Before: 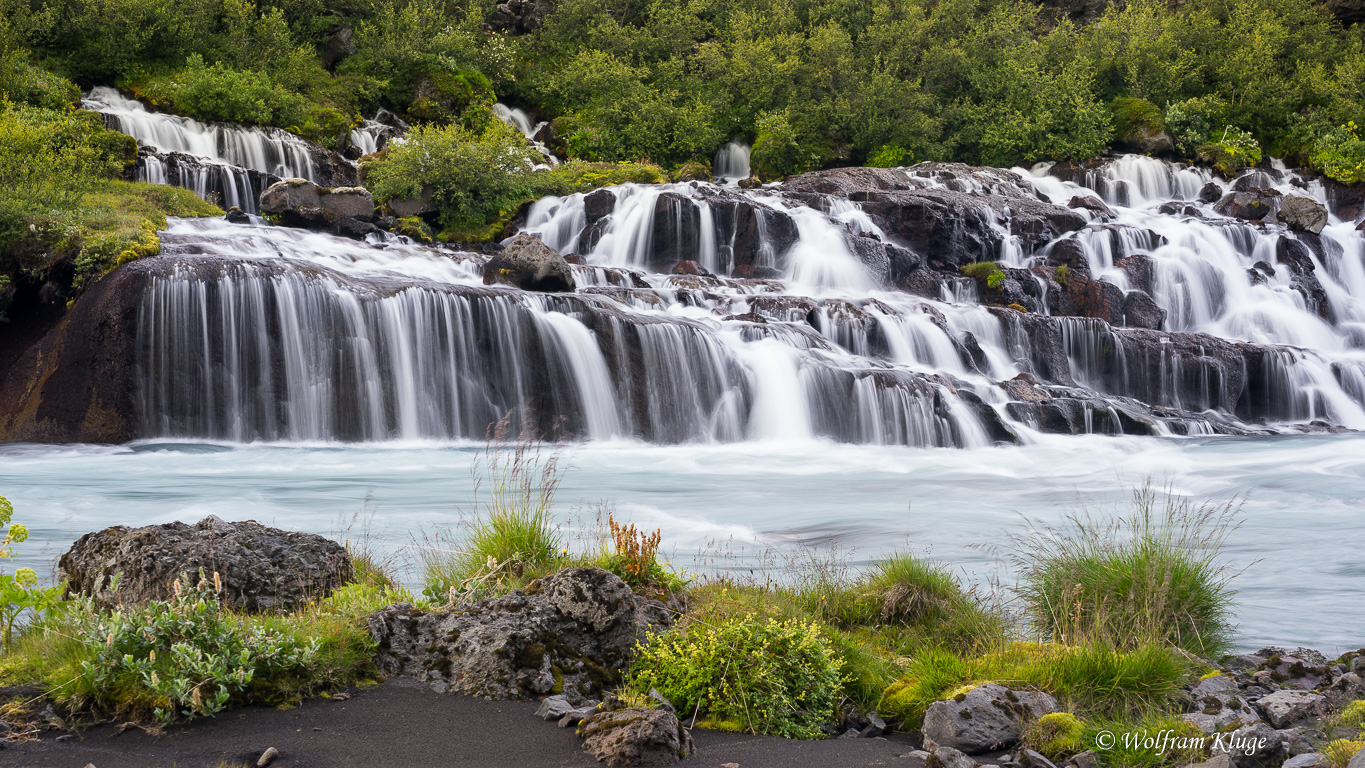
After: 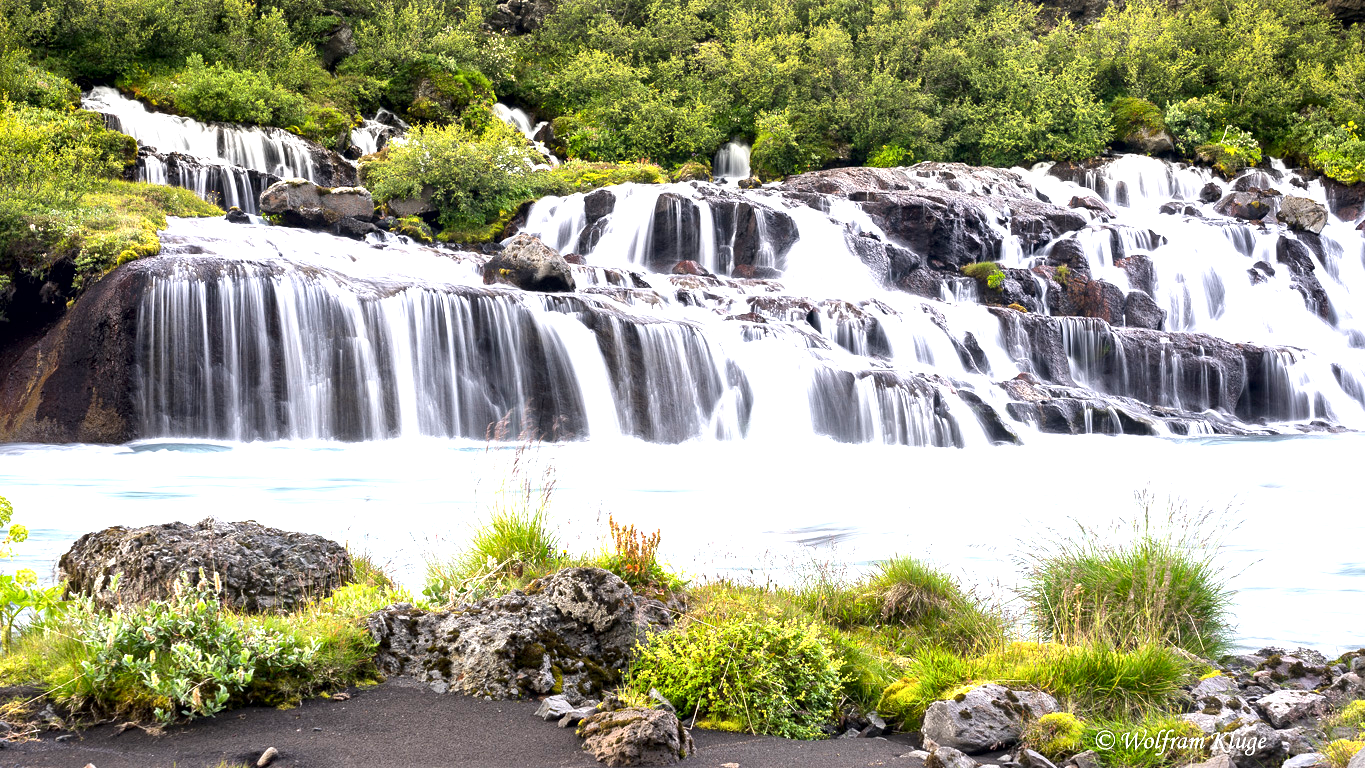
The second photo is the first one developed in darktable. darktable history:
exposure: black level correction 0.001, exposure 1.3 EV, compensate highlight preservation false
local contrast: mode bilateral grid, contrast 20, coarseness 50, detail 161%, midtone range 0.2
contrast brightness saturation: contrast 0.07
